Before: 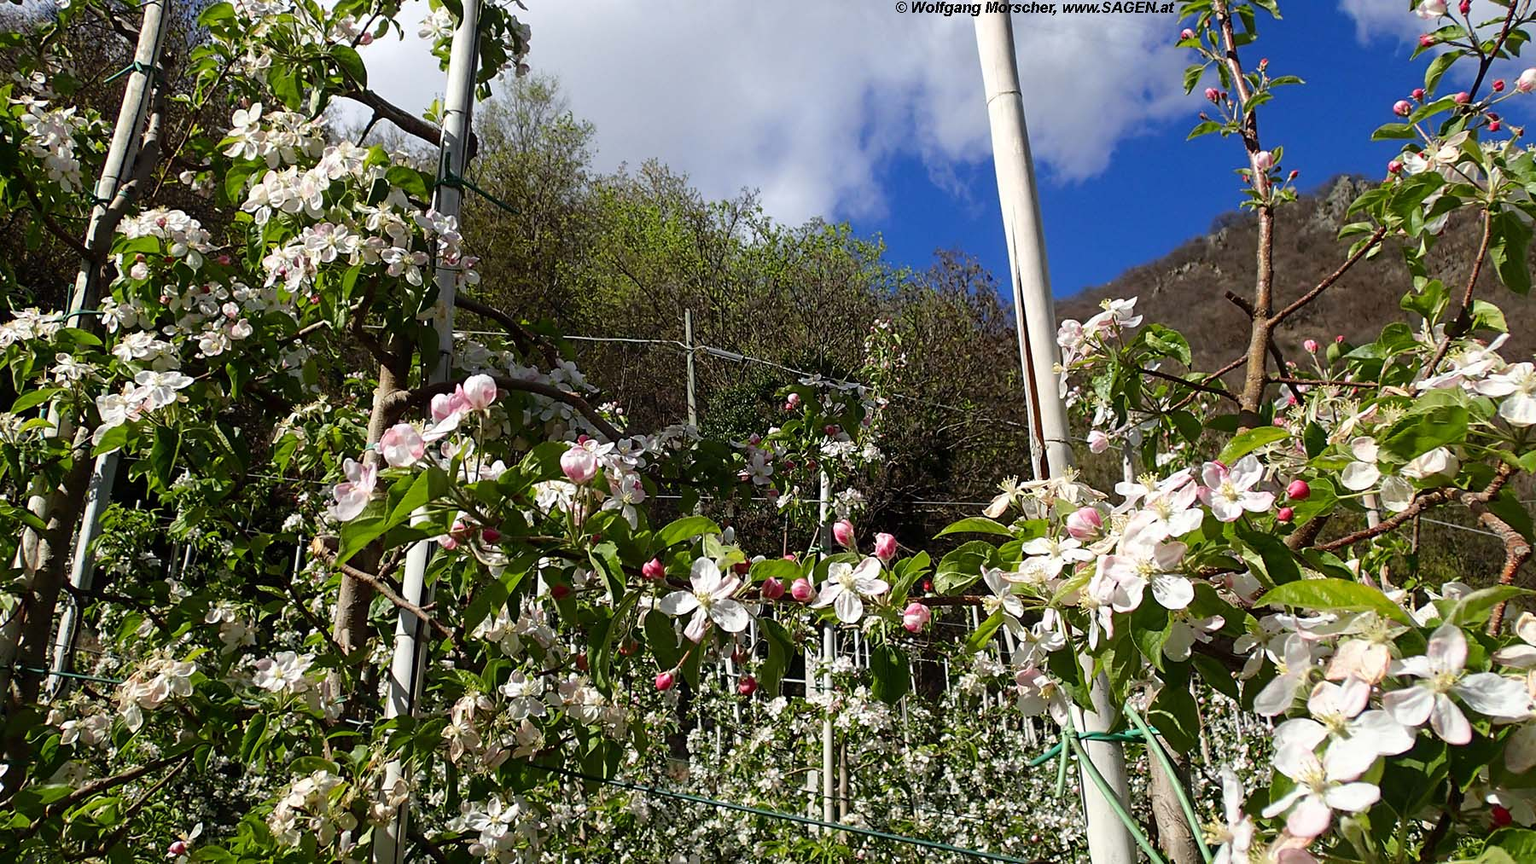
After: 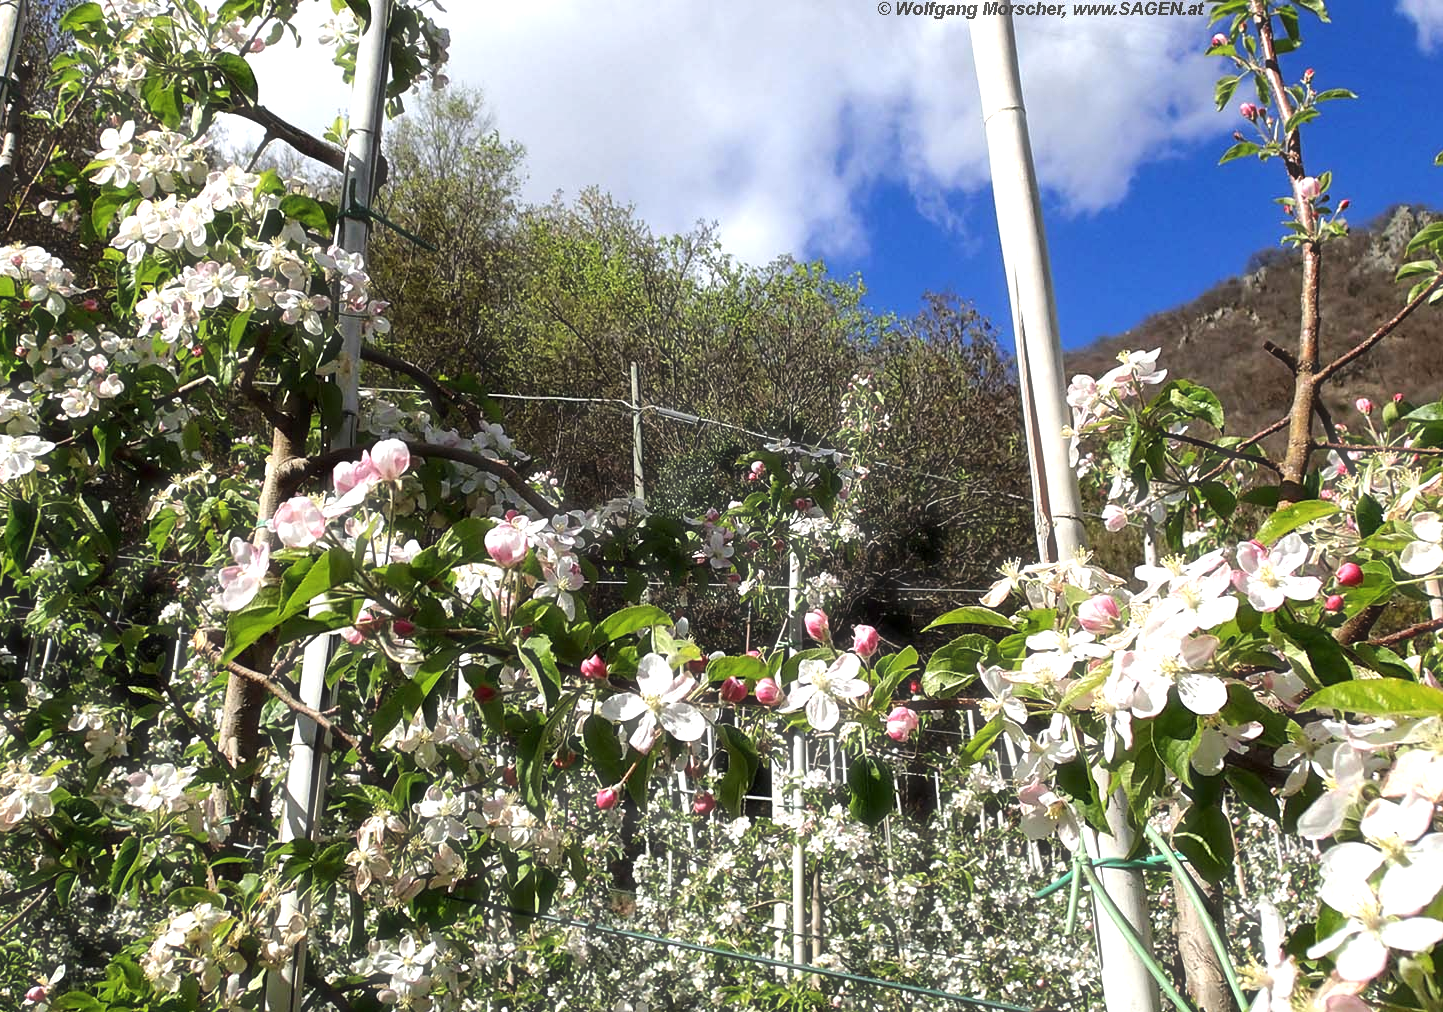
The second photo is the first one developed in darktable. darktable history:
exposure: black level correction 0, exposure 0.5 EV, compensate highlight preservation false
crop and rotate: left 9.597%, right 10.195%
local contrast: mode bilateral grid, contrast 20, coarseness 50, detail 120%, midtone range 0.2
haze removal: strength -0.1, adaptive false
